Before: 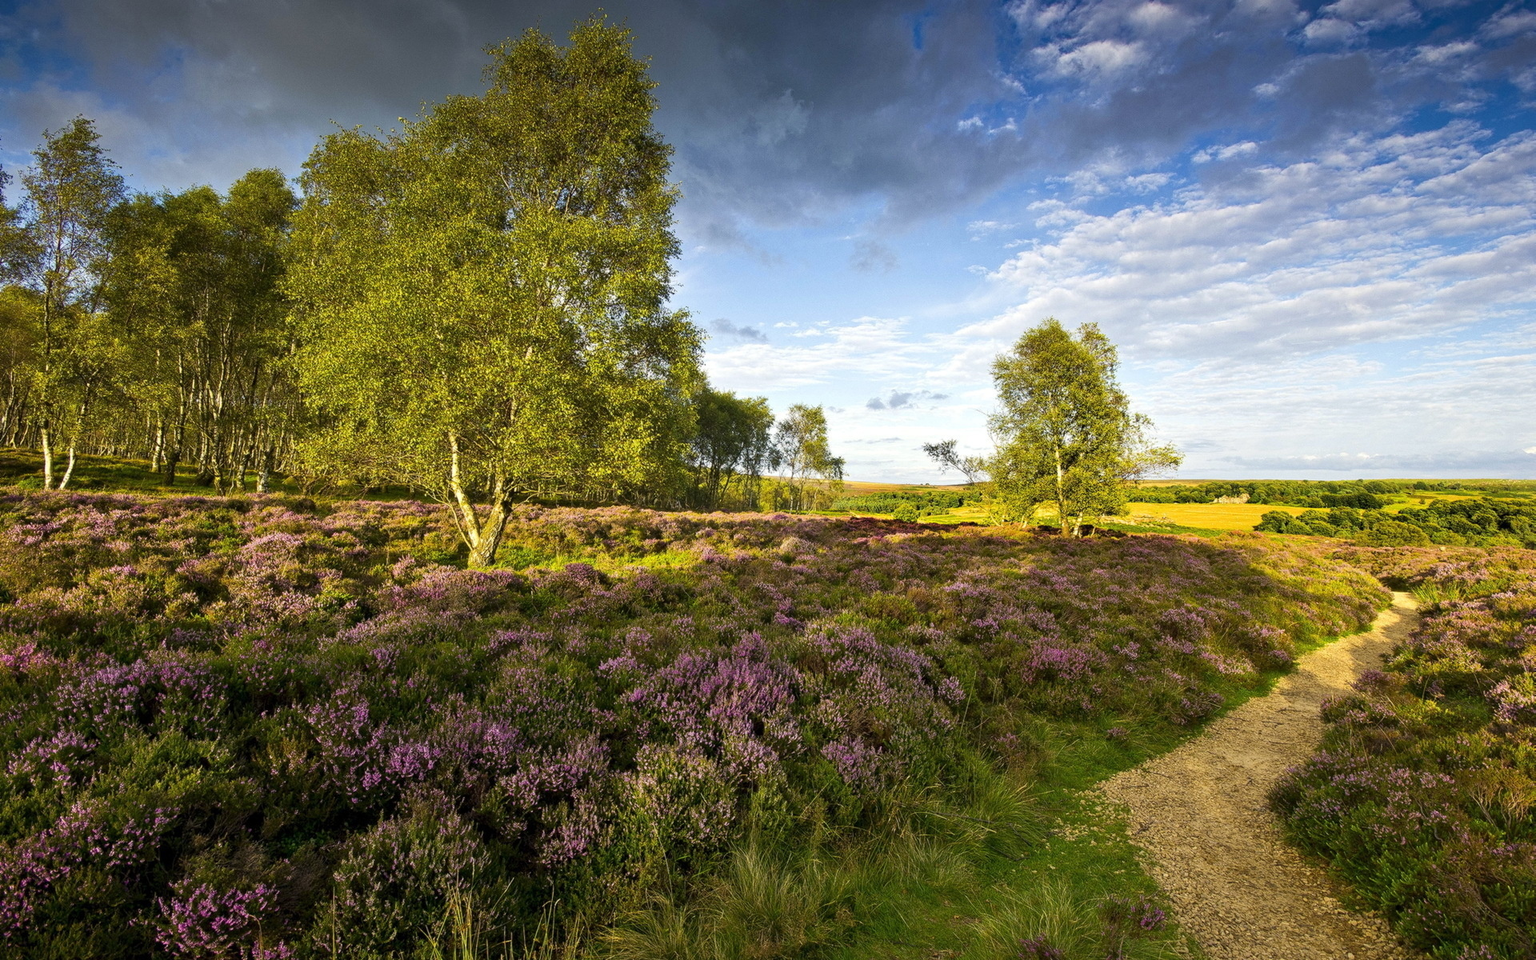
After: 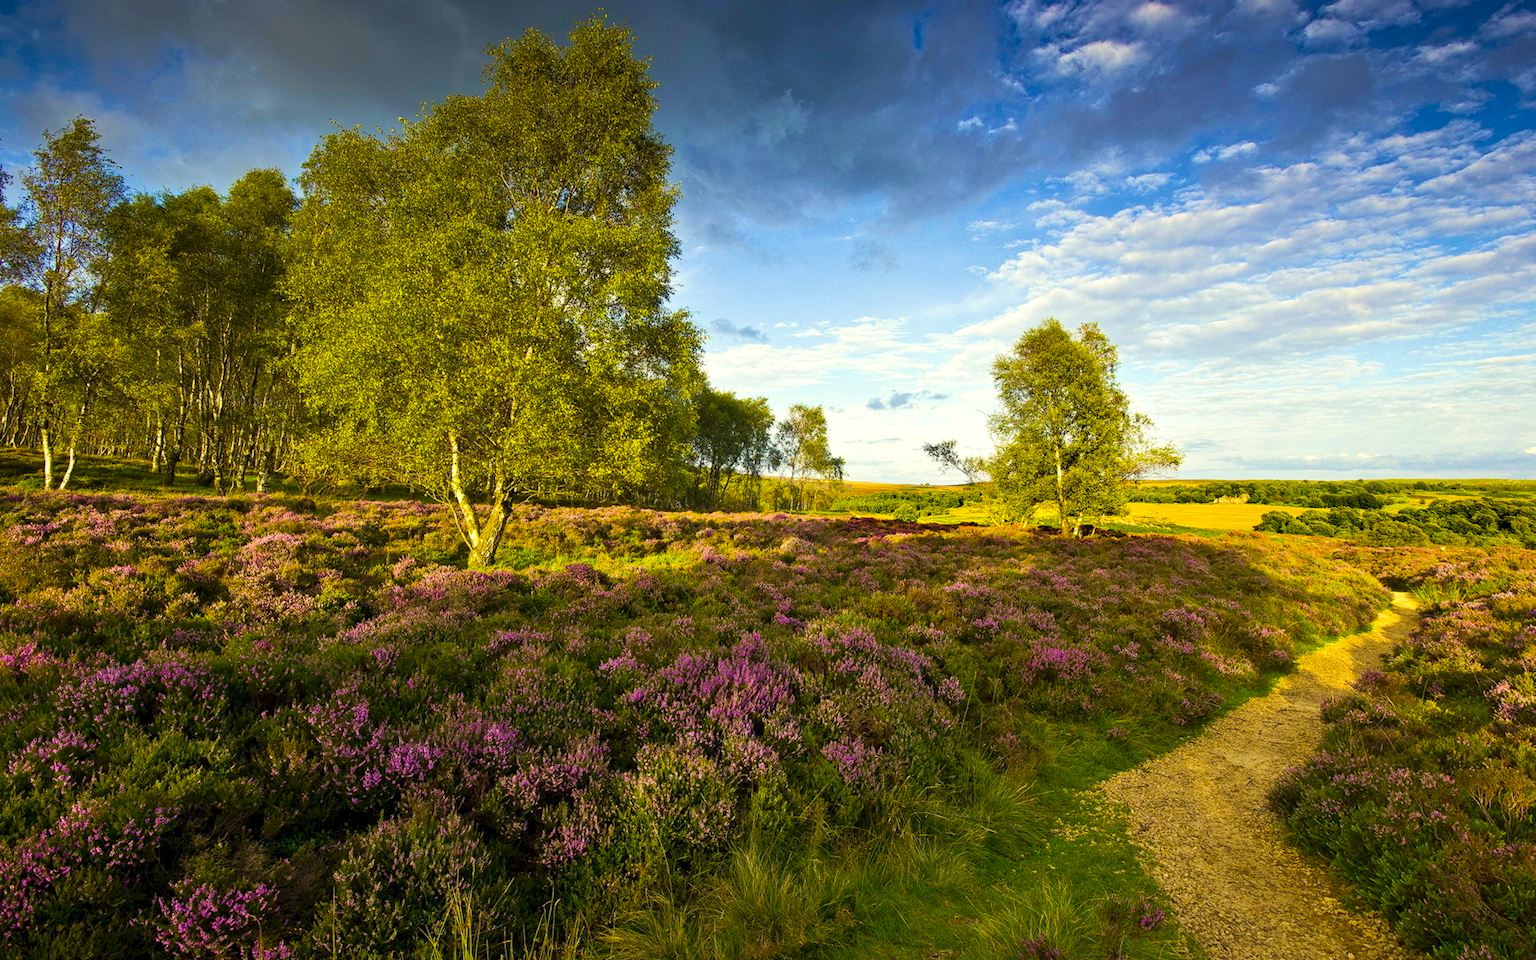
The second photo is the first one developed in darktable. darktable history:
velvia: strength 44.62%
color balance rgb: shadows lift › hue 86.13°, highlights gain › luminance 5.577%, highlights gain › chroma 2.503%, highlights gain › hue 91.6°, perceptual saturation grading › global saturation 29.369%
